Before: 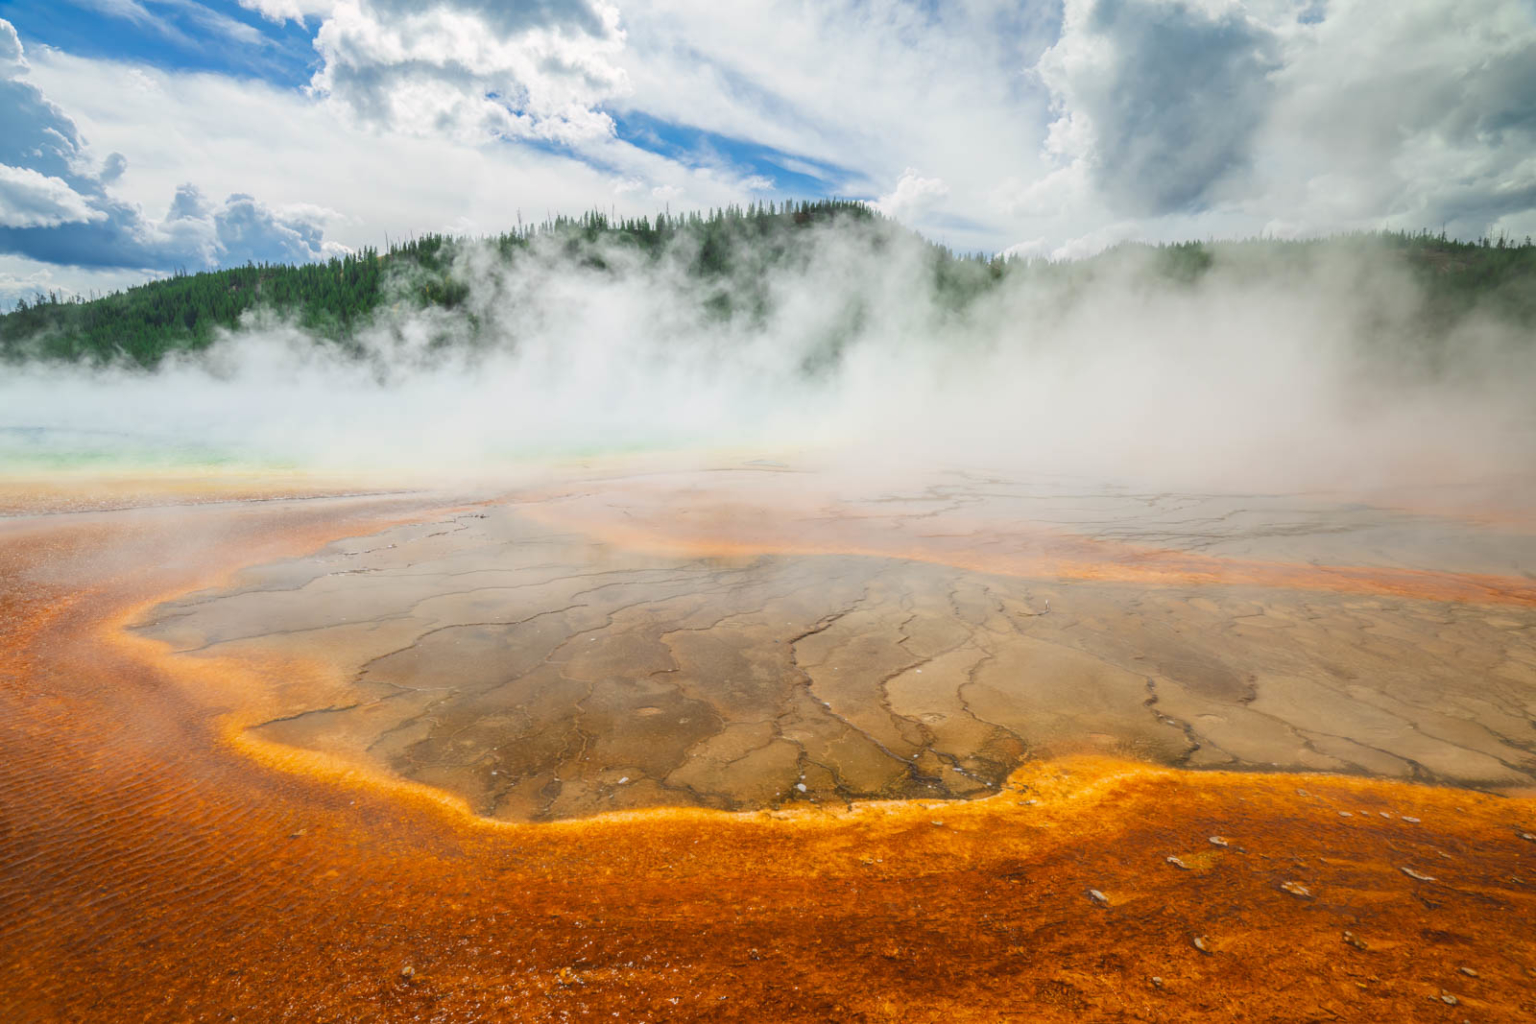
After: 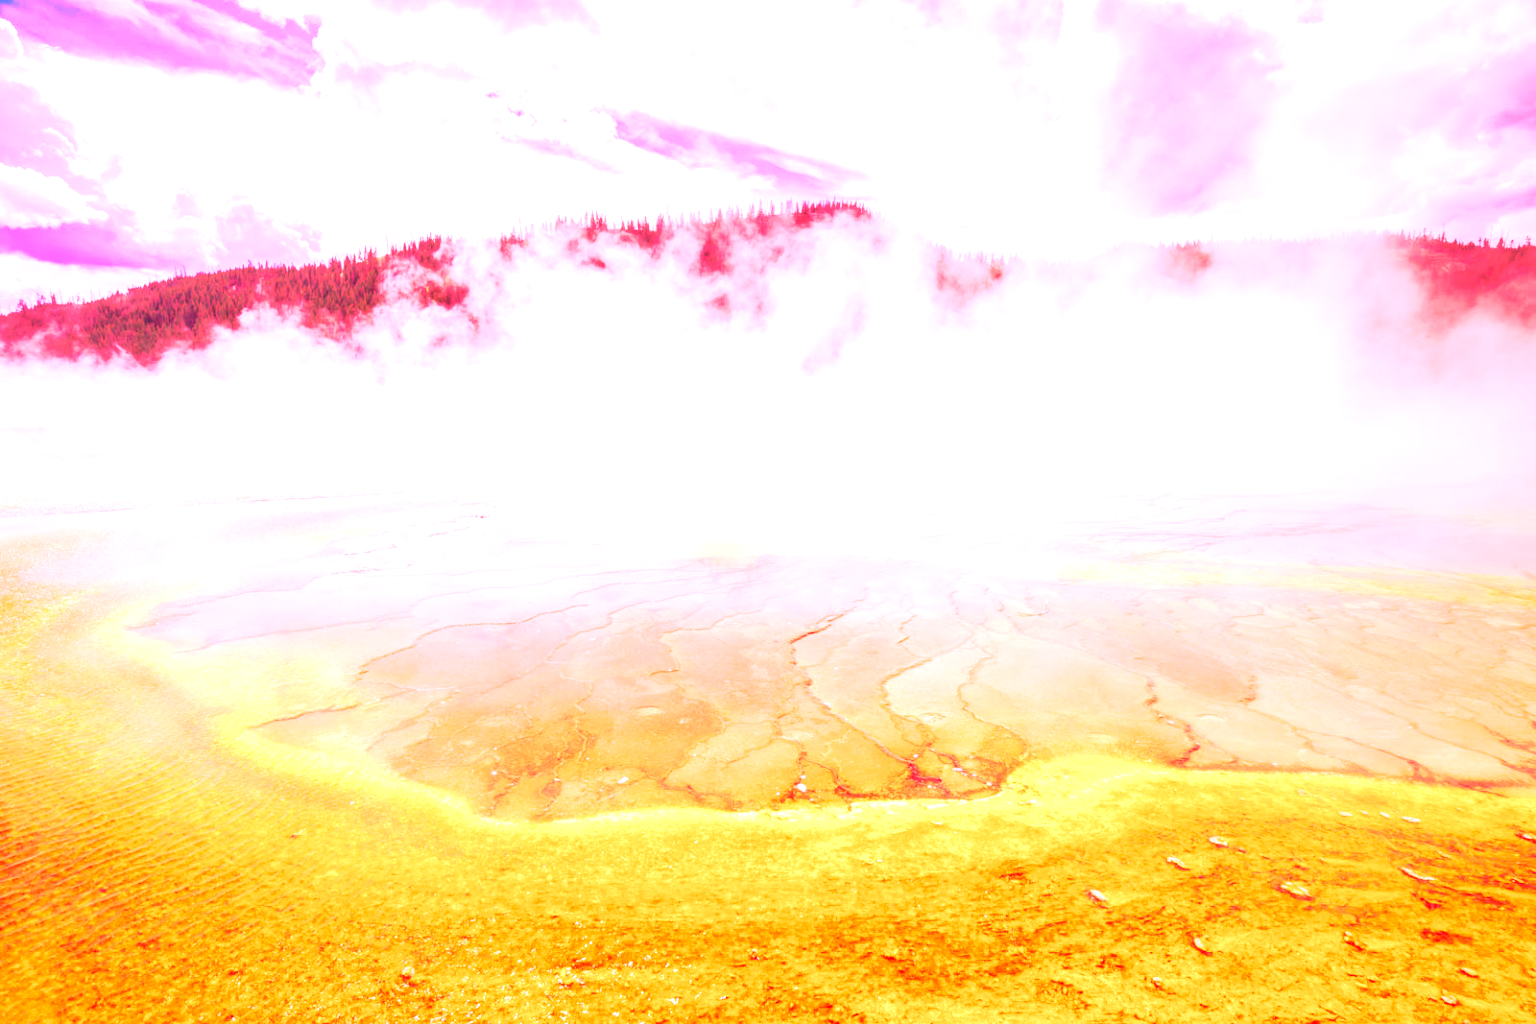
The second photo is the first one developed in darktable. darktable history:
white balance: red 4.26, blue 1.802
tone curve: curves: ch0 [(0, 0) (0.003, 0.005) (0.011, 0.008) (0.025, 0.014) (0.044, 0.021) (0.069, 0.027) (0.1, 0.041) (0.136, 0.083) (0.177, 0.138) (0.224, 0.197) (0.277, 0.259) (0.335, 0.331) (0.399, 0.399) (0.468, 0.476) (0.543, 0.547) (0.623, 0.635) (0.709, 0.753) (0.801, 0.847) (0.898, 0.94) (1, 1)], preserve colors none
